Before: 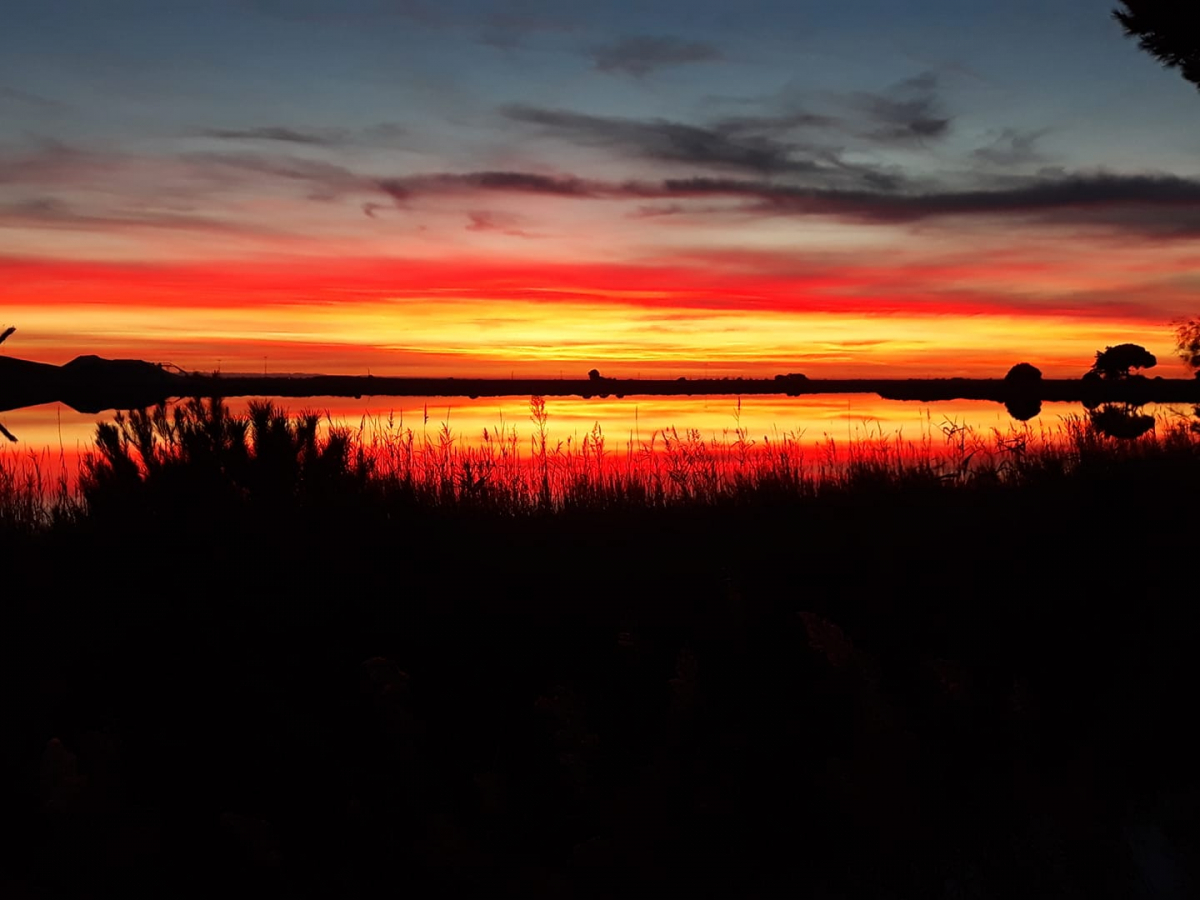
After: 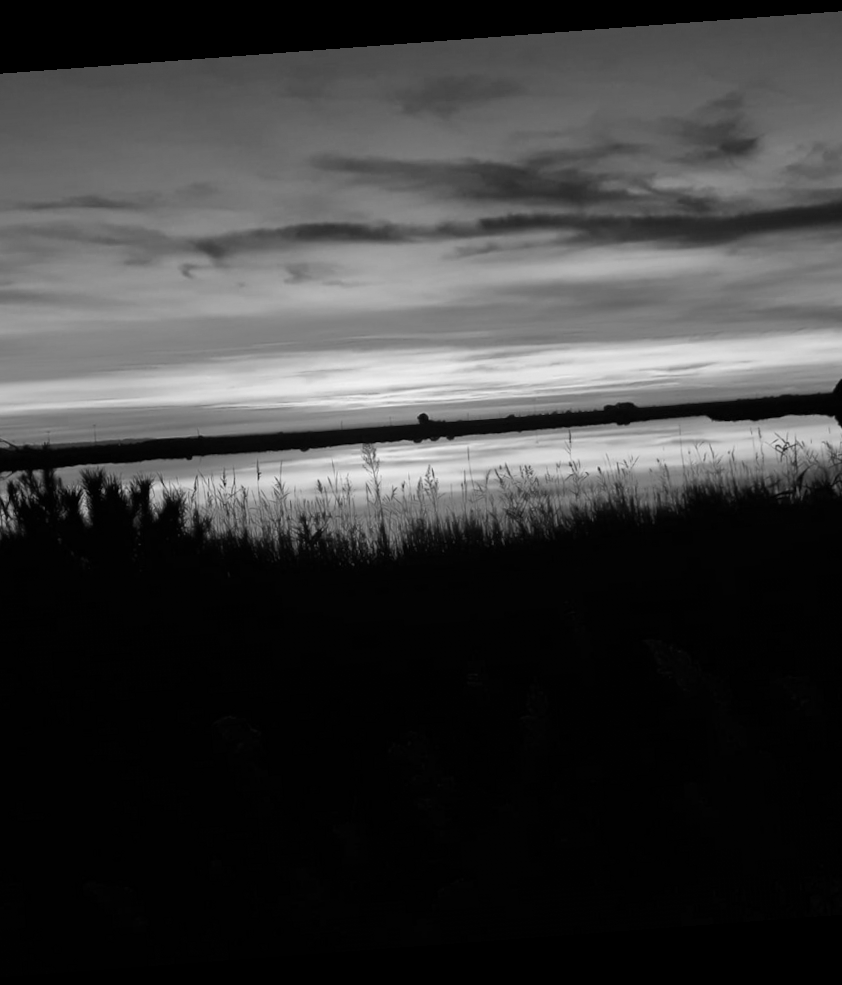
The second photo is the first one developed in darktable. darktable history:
rotate and perspective: rotation -4.25°, automatic cropping off
monochrome: on, module defaults
crop and rotate: left 15.754%, right 17.579%
